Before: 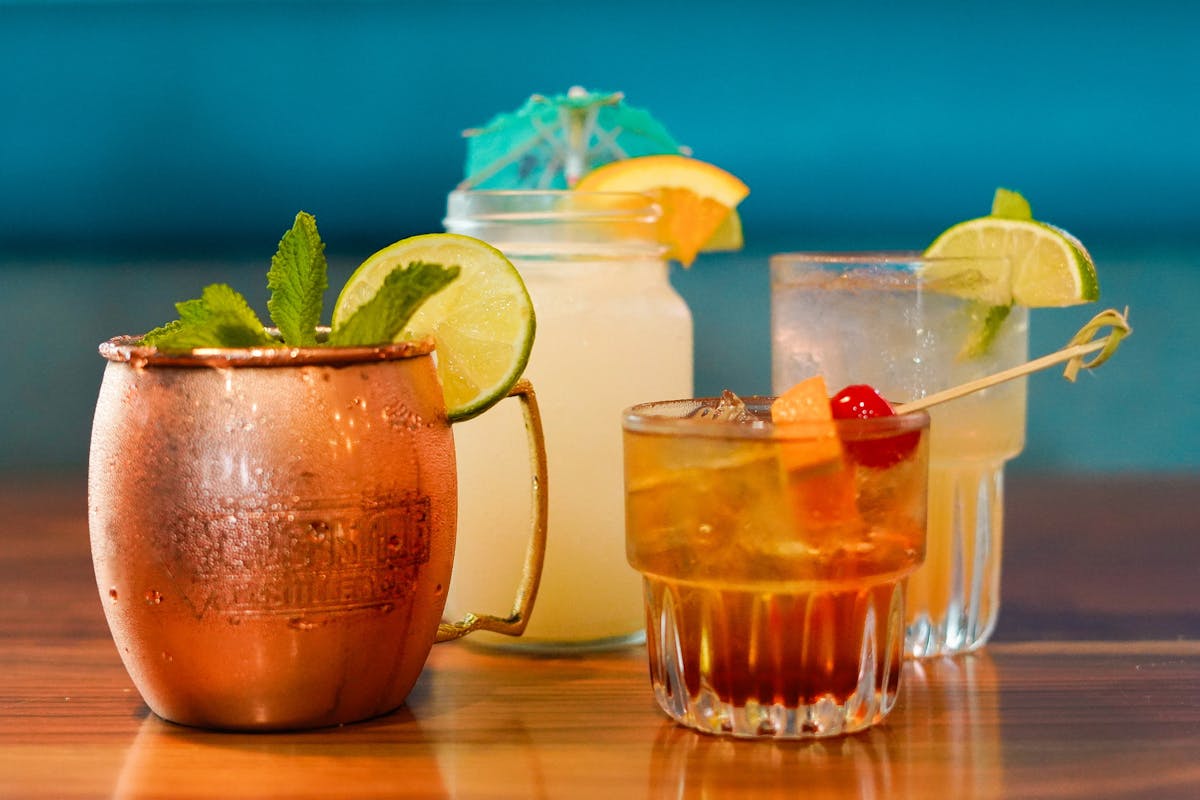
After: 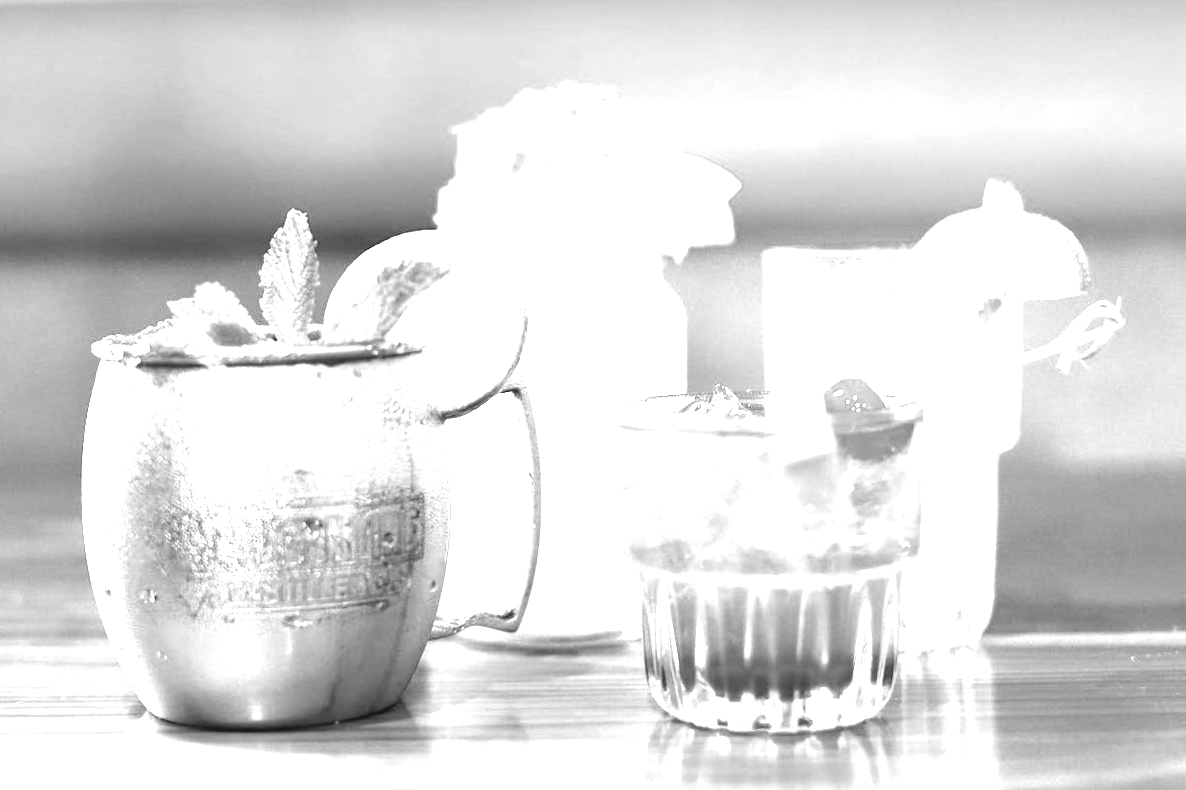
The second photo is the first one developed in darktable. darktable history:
monochrome: size 3.1
exposure: black level correction 0, exposure 2.327 EV, compensate exposure bias true, compensate highlight preservation false
rotate and perspective: rotation -0.45°, automatic cropping original format, crop left 0.008, crop right 0.992, crop top 0.012, crop bottom 0.988
